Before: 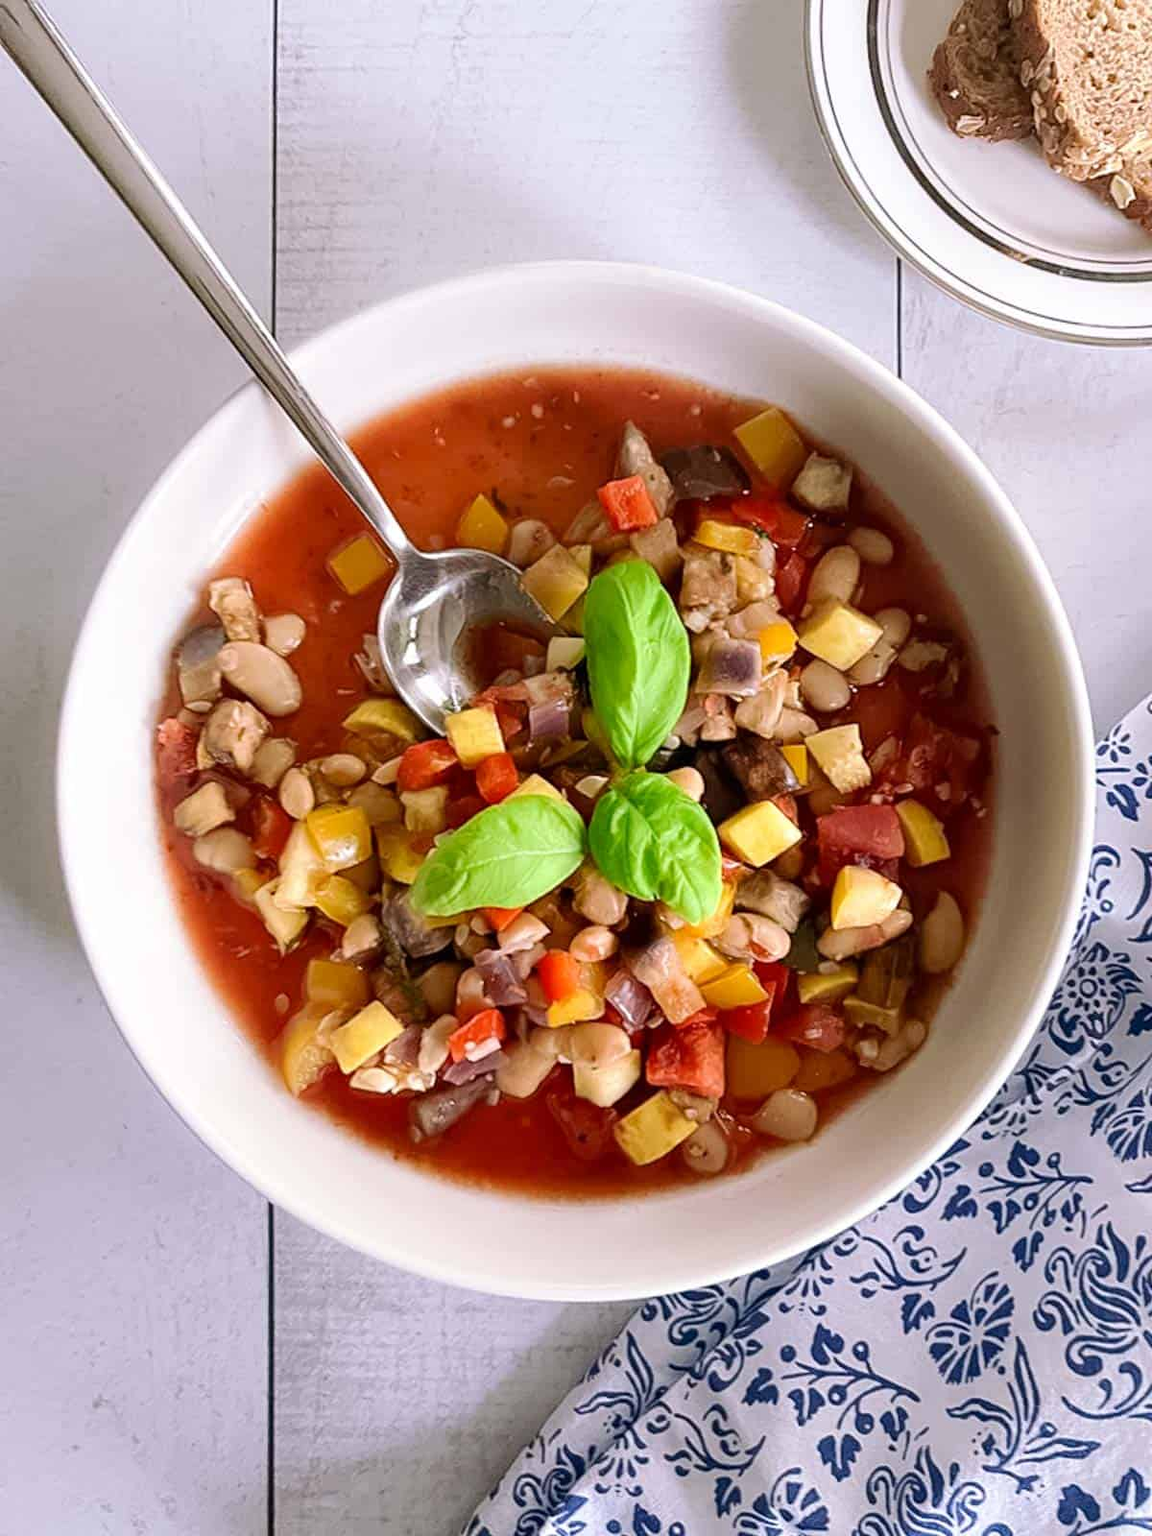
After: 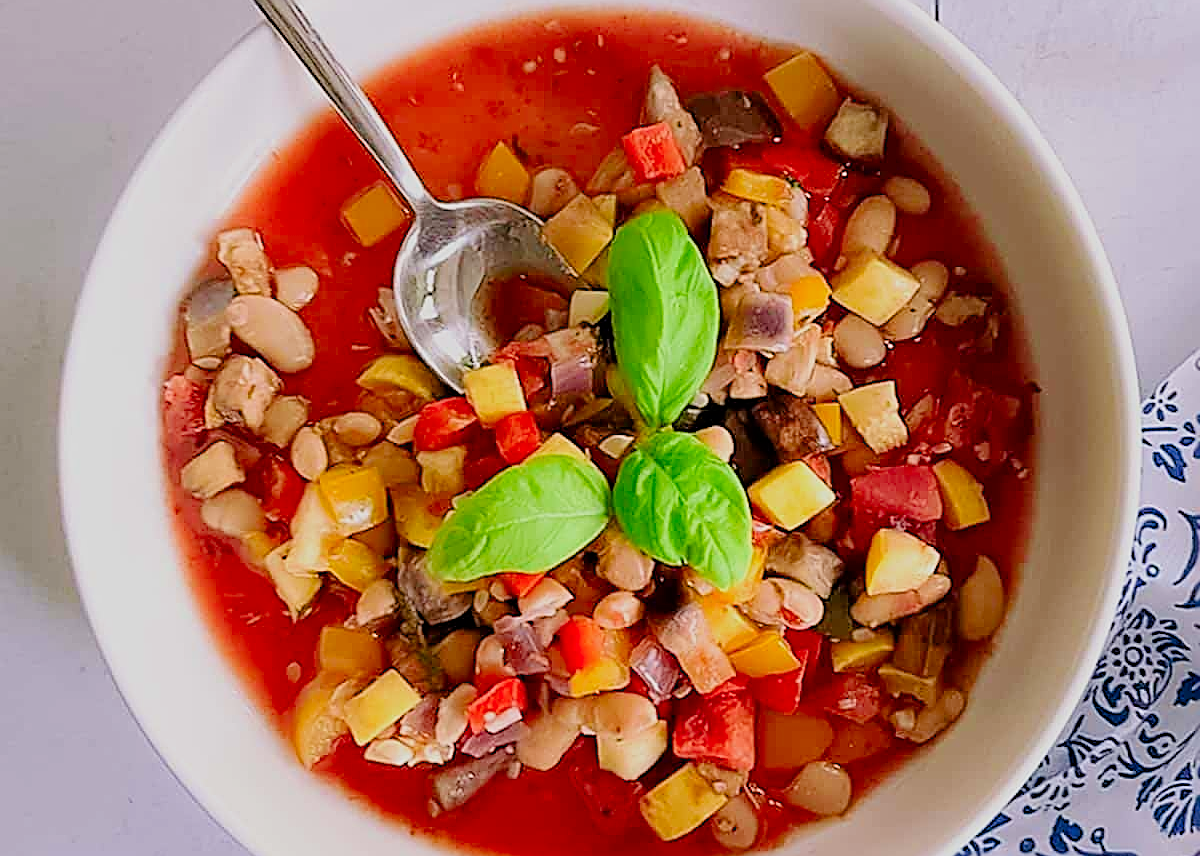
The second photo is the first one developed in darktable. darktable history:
filmic rgb: black relative exposure -6.59 EV, white relative exposure 4.72 EV, hardness 3.14, contrast 0.808
crop and rotate: top 23.322%, bottom 23.156%
contrast brightness saturation: brightness -0.016, saturation 0.338
exposure: black level correction 0, exposure 0.499 EV, compensate highlight preservation false
sharpen: radius 1.636, amount 1.311
